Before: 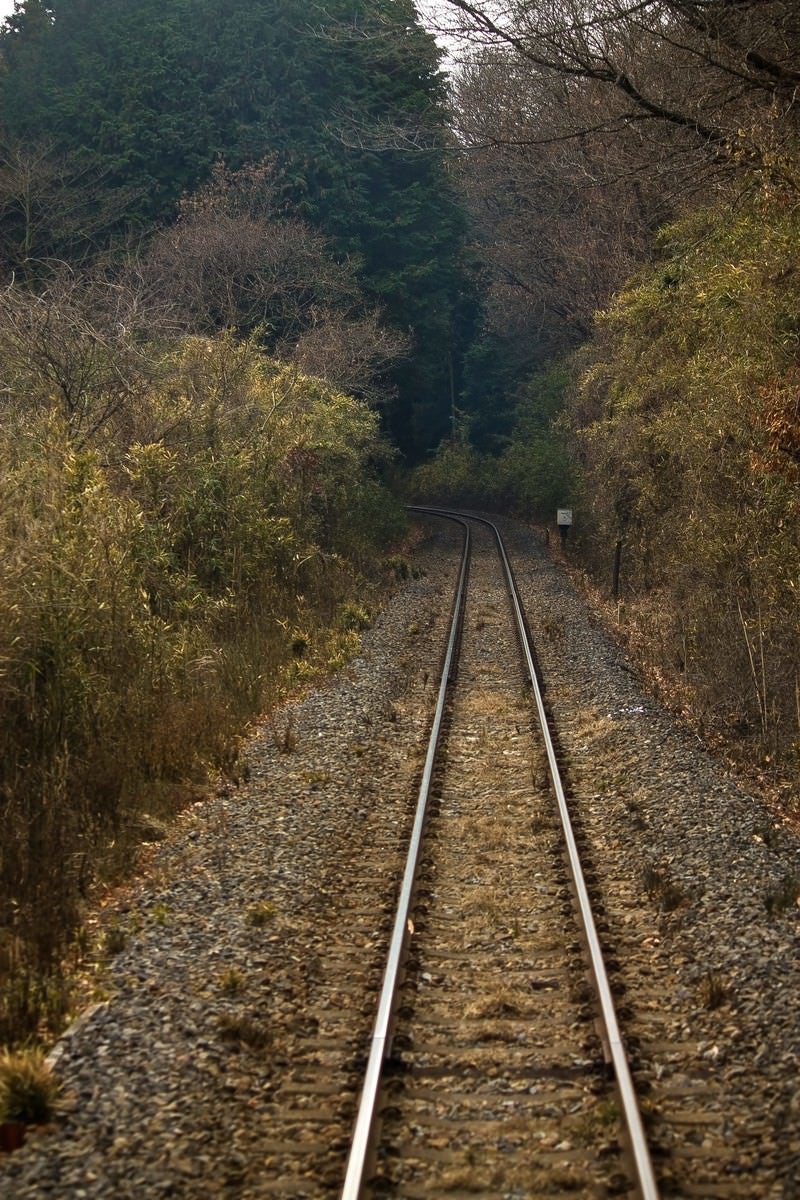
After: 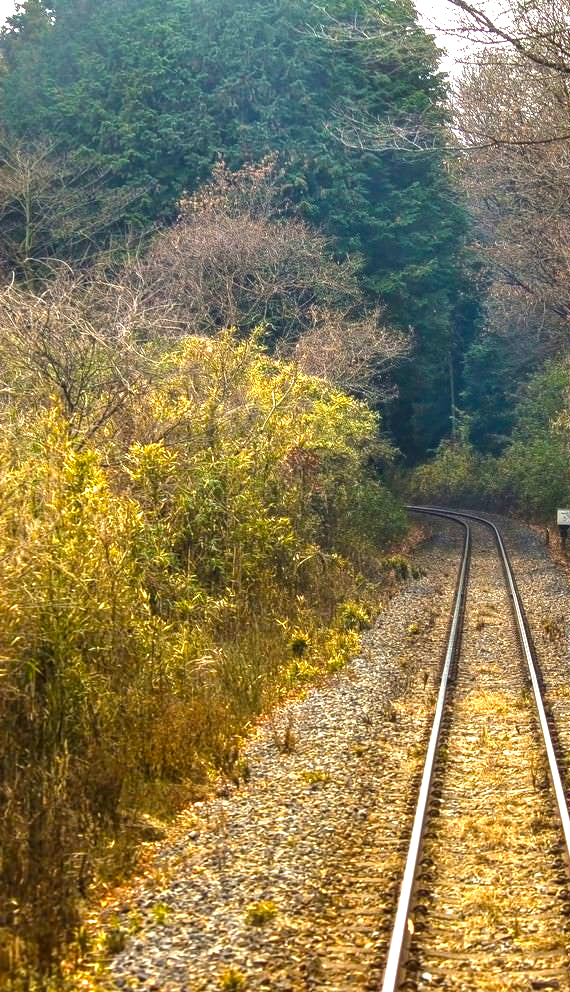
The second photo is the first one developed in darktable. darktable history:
shadows and highlights: shadows 37.12, highlights -27.42, soften with gaussian
exposure: black level correction 0, exposure 1.601 EV, compensate exposure bias true, compensate highlight preservation false
local contrast: on, module defaults
crop: right 28.461%, bottom 16.532%
color balance rgb: perceptual saturation grading › global saturation 35.533%, global vibrance 14.162%
